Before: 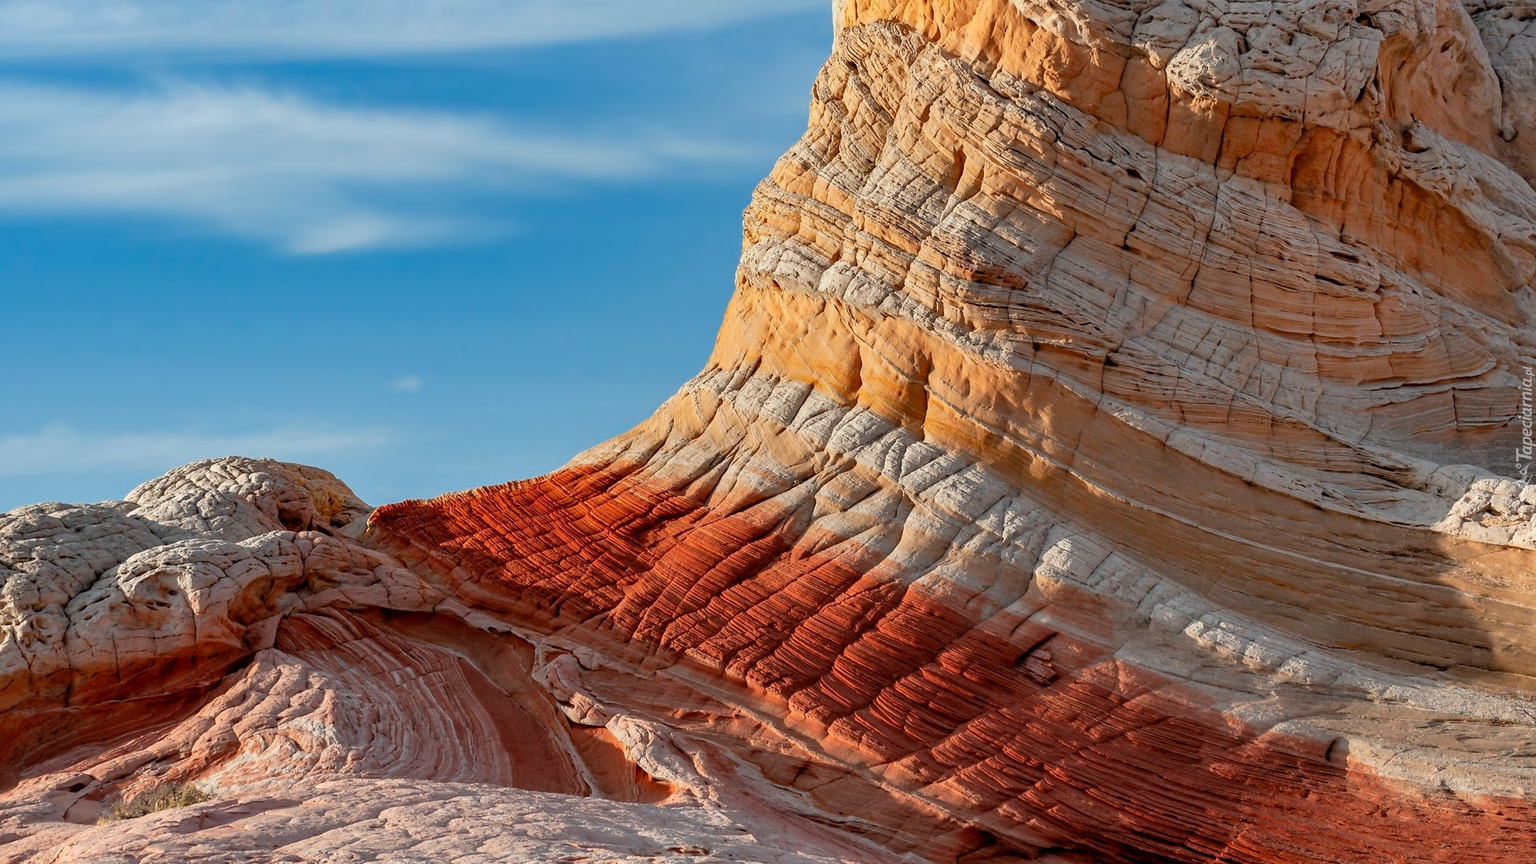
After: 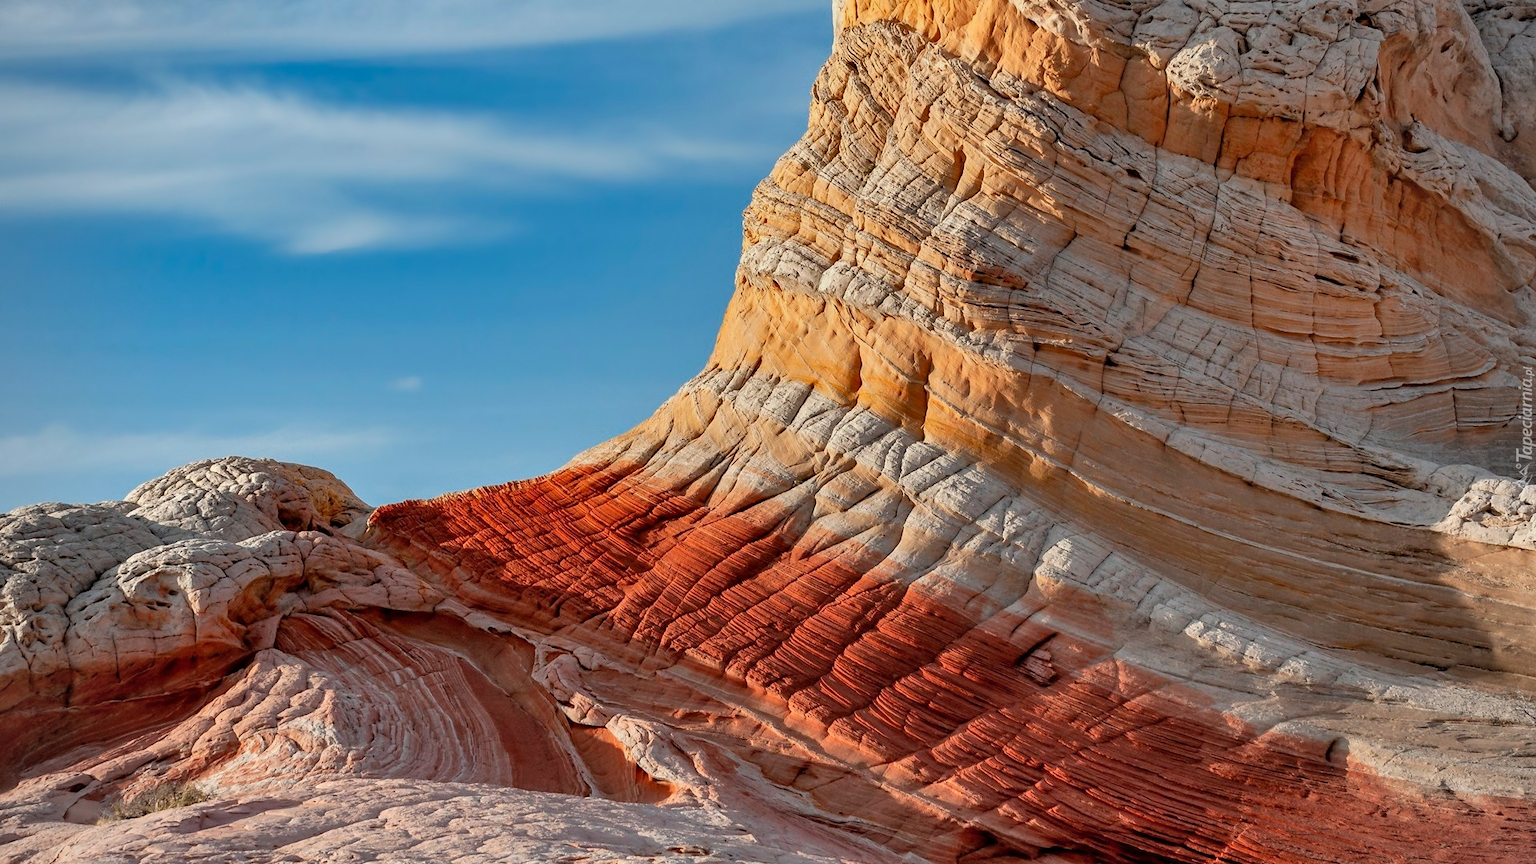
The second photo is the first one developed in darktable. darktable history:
shadows and highlights: low approximation 0.01, soften with gaussian
vignetting: fall-off radius 60.99%, brightness -0.285
